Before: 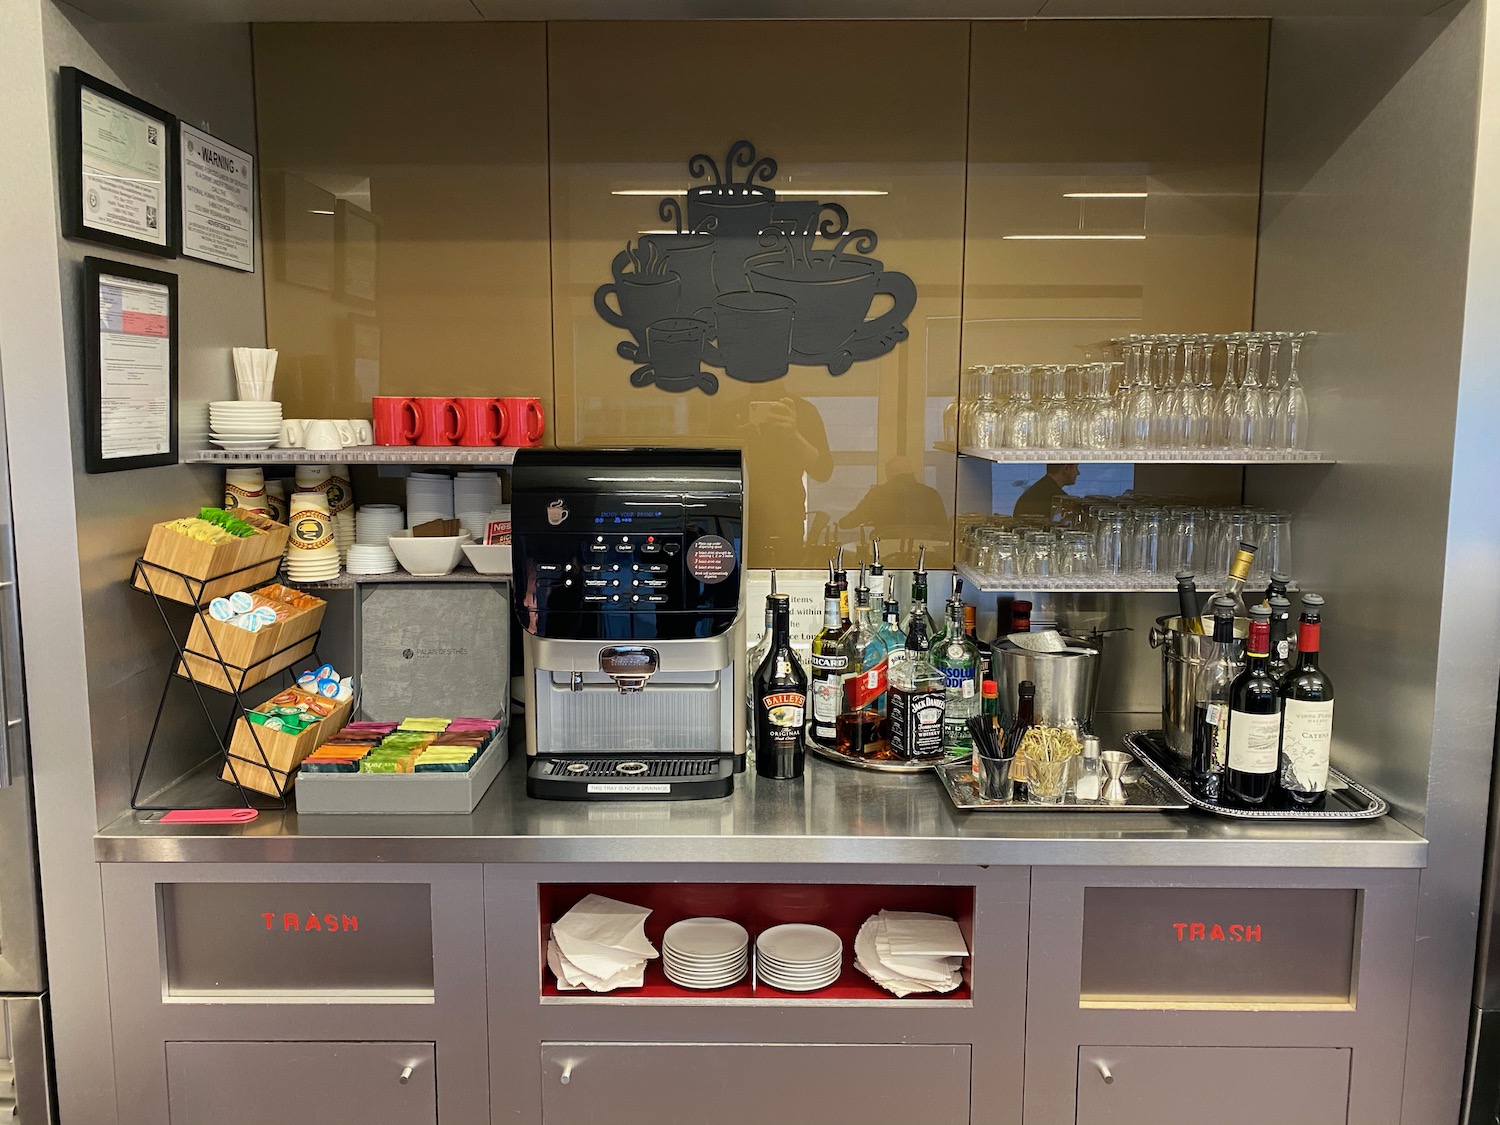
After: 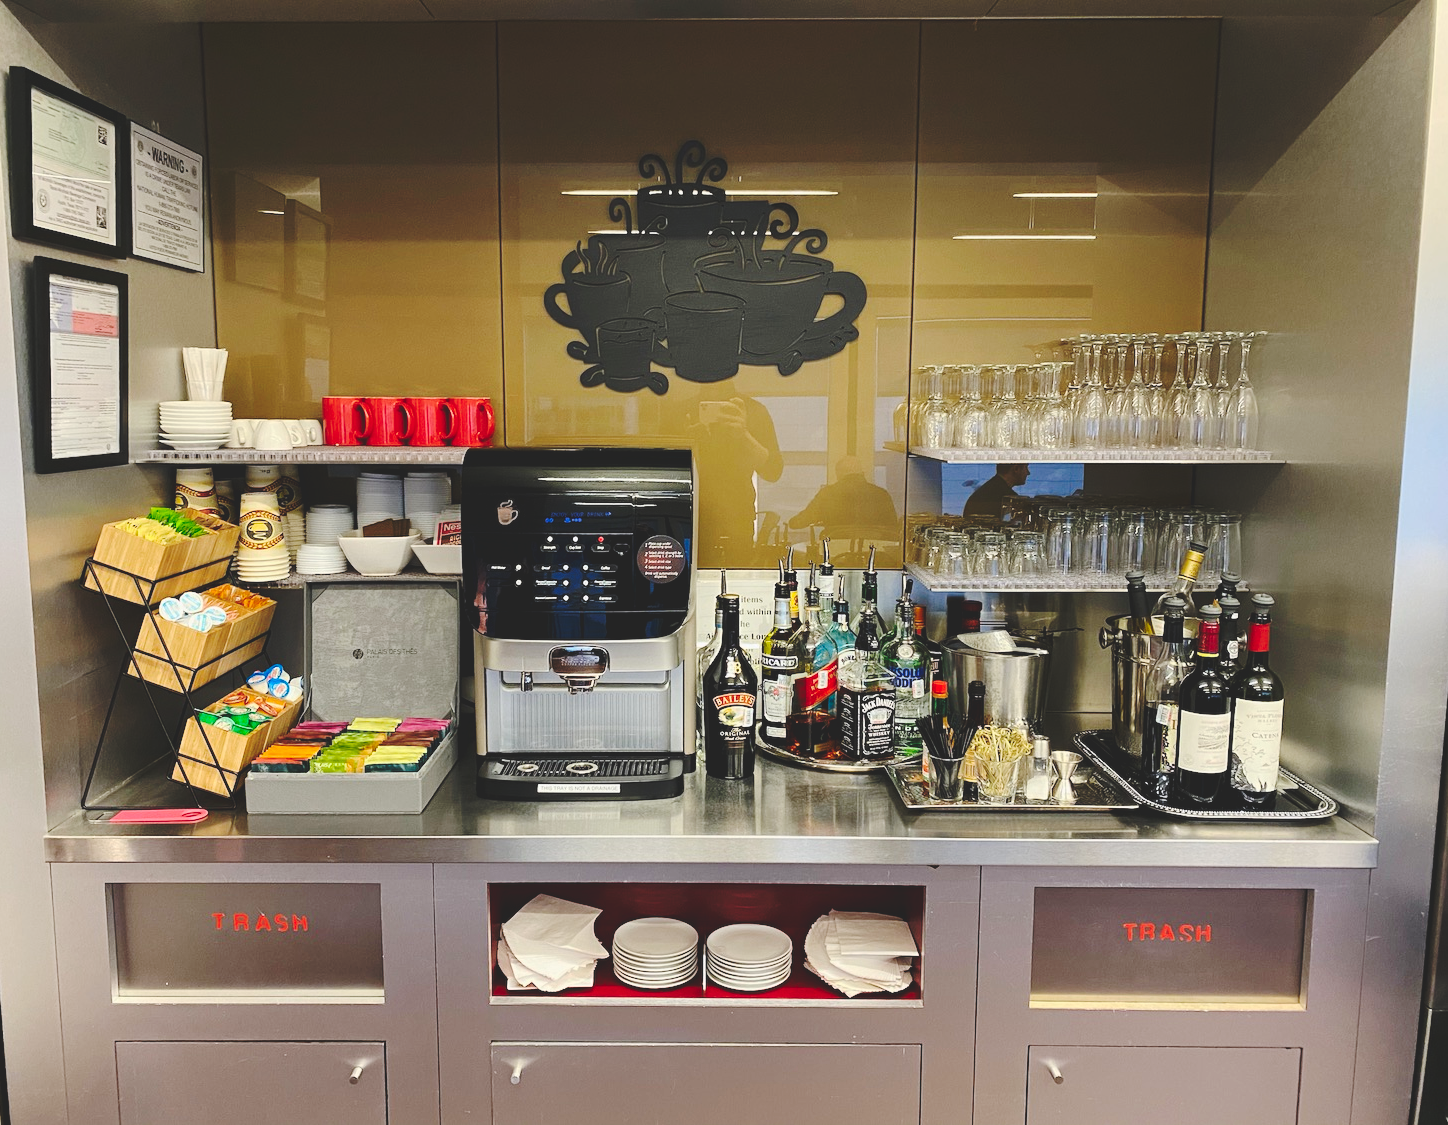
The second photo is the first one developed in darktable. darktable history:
base curve: curves: ch0 [(0, 0.024) (0.055, 0.065) (0.121, 0.166) (0.236, 0.319) (0.693, 0.726) (1, 1)], preserve colors none
crop and rotate: left 3.46%
contrast brightness saturation: contrast 0.147, brightness -0.006, saturation 0.099
